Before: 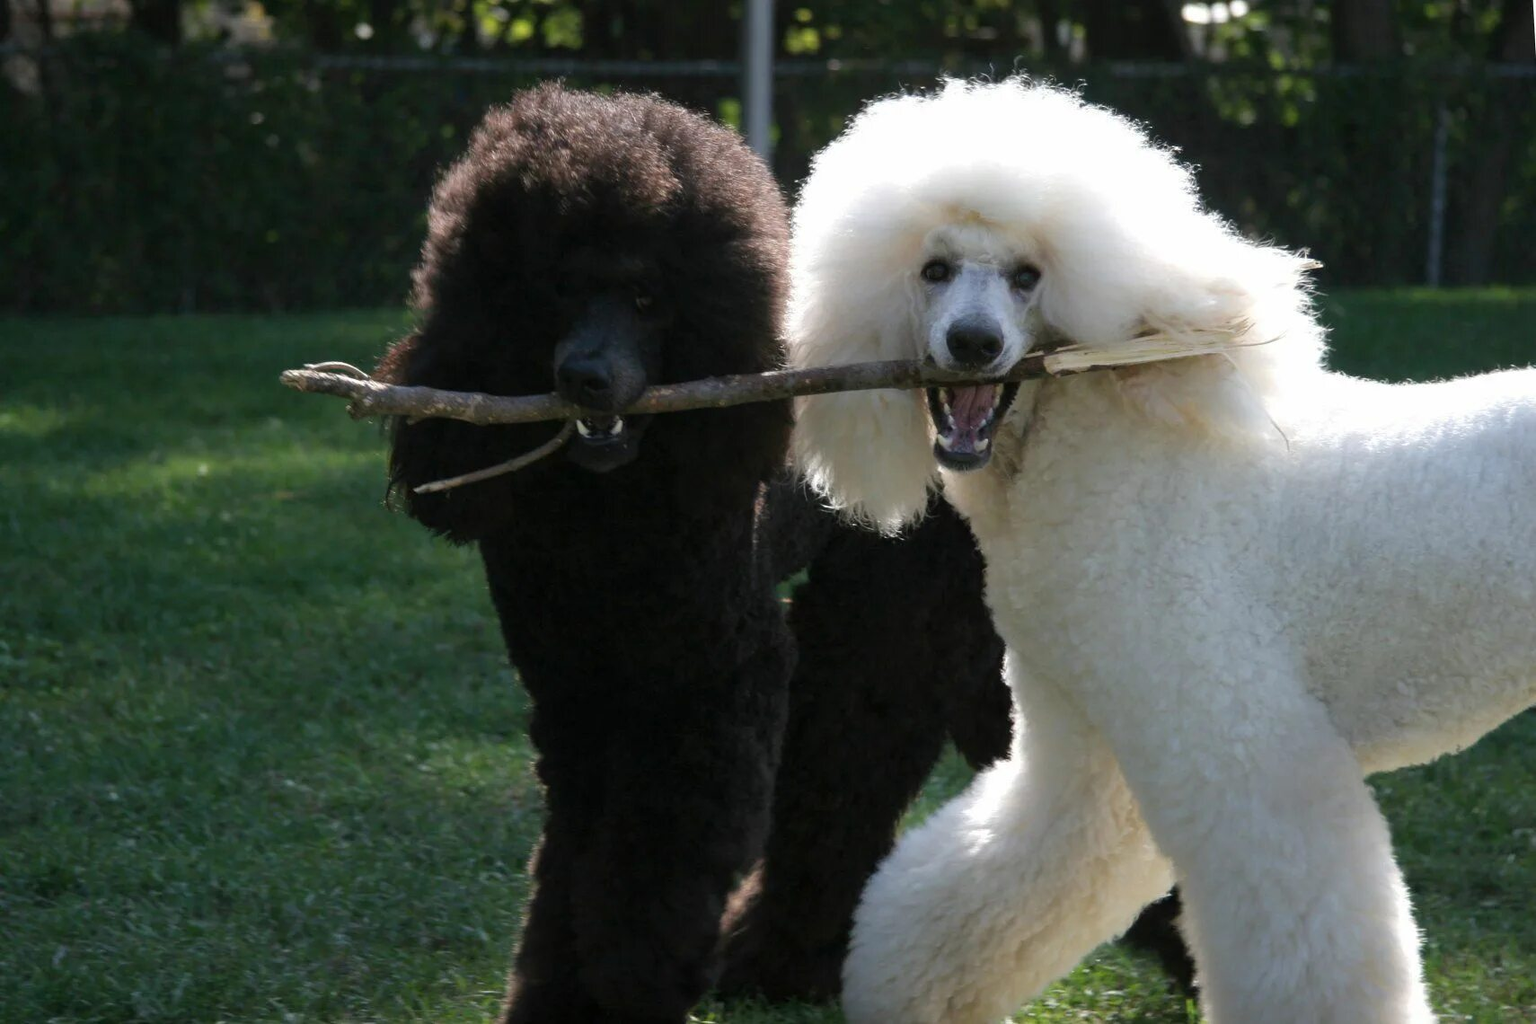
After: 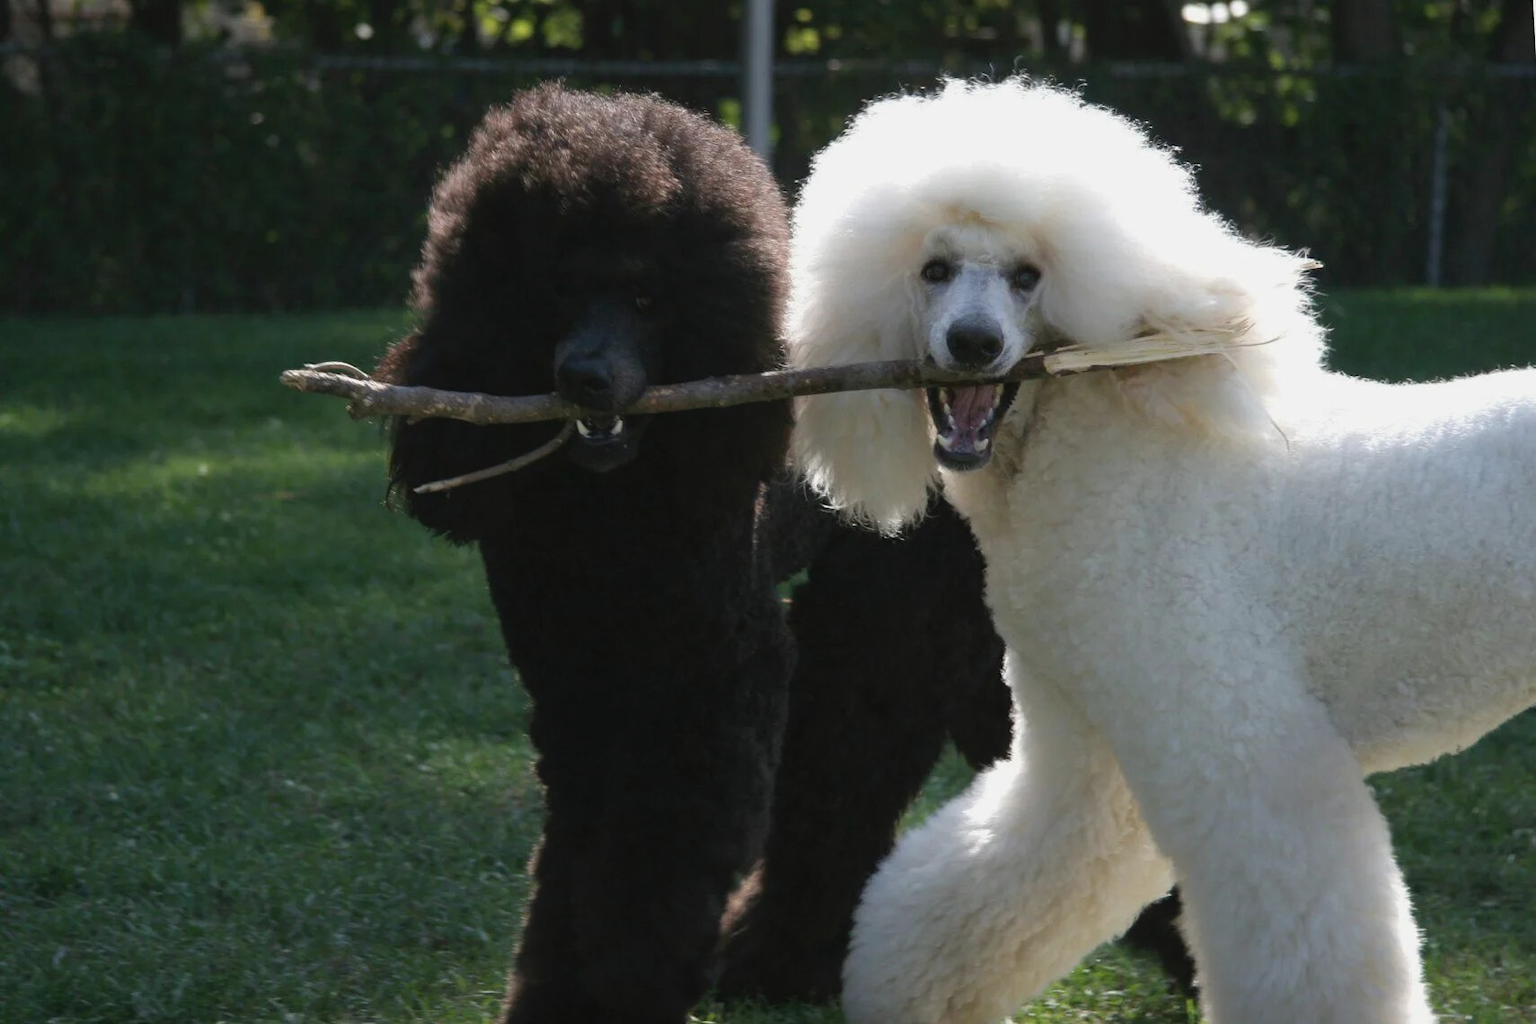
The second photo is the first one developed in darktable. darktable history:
contrast brightness saturation: contrast -0.082, brightness -0.035, saturation -0.108
